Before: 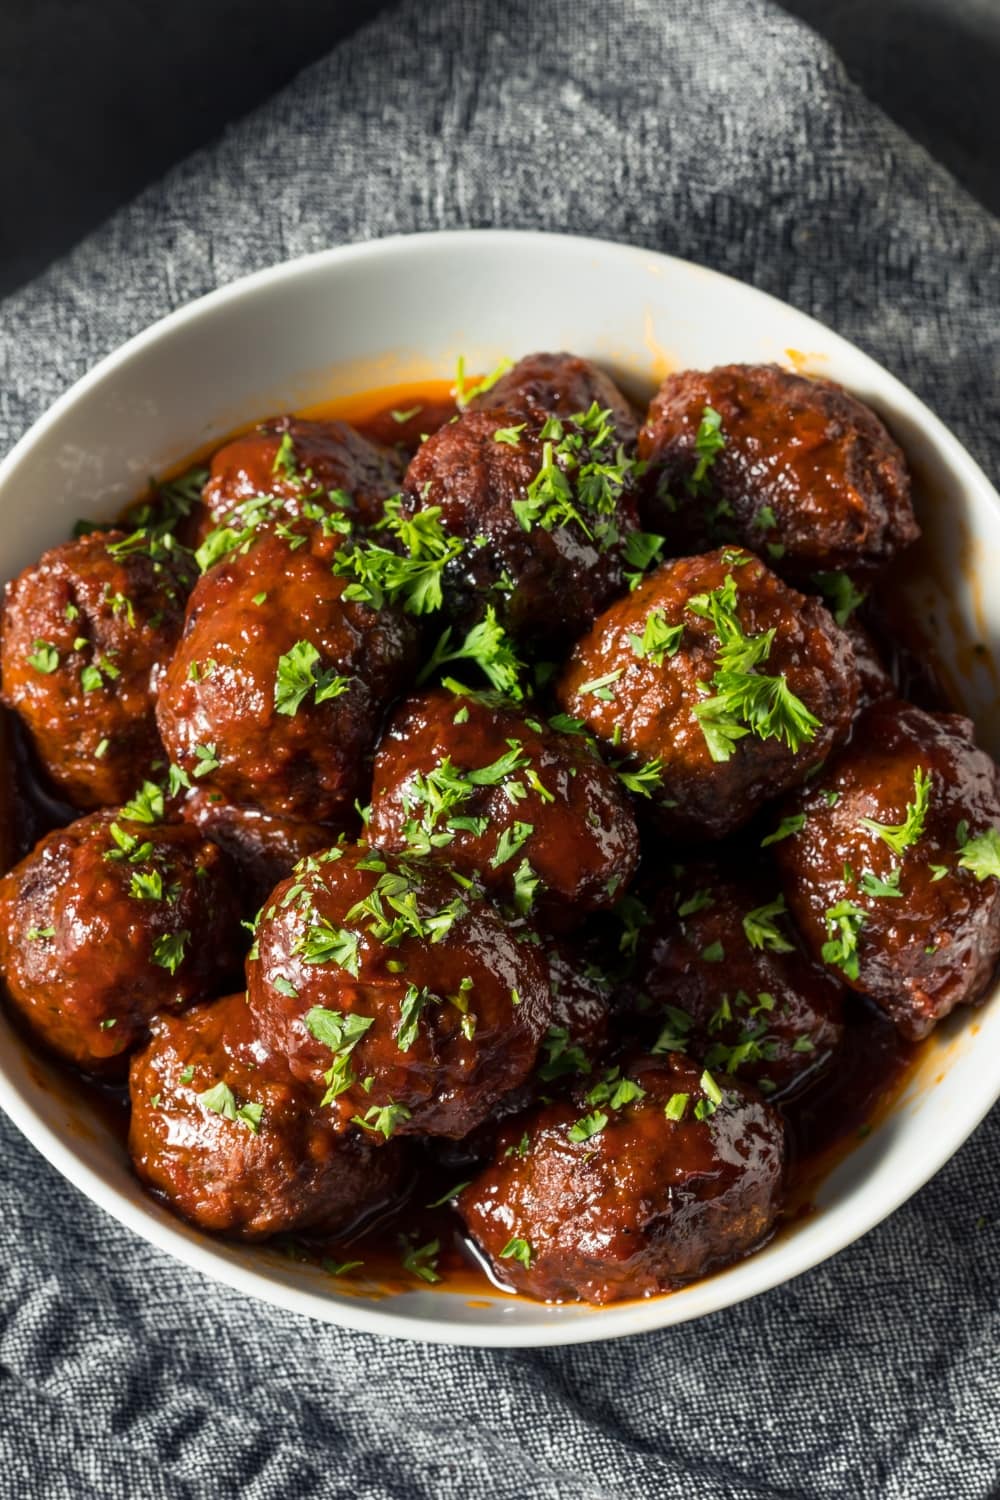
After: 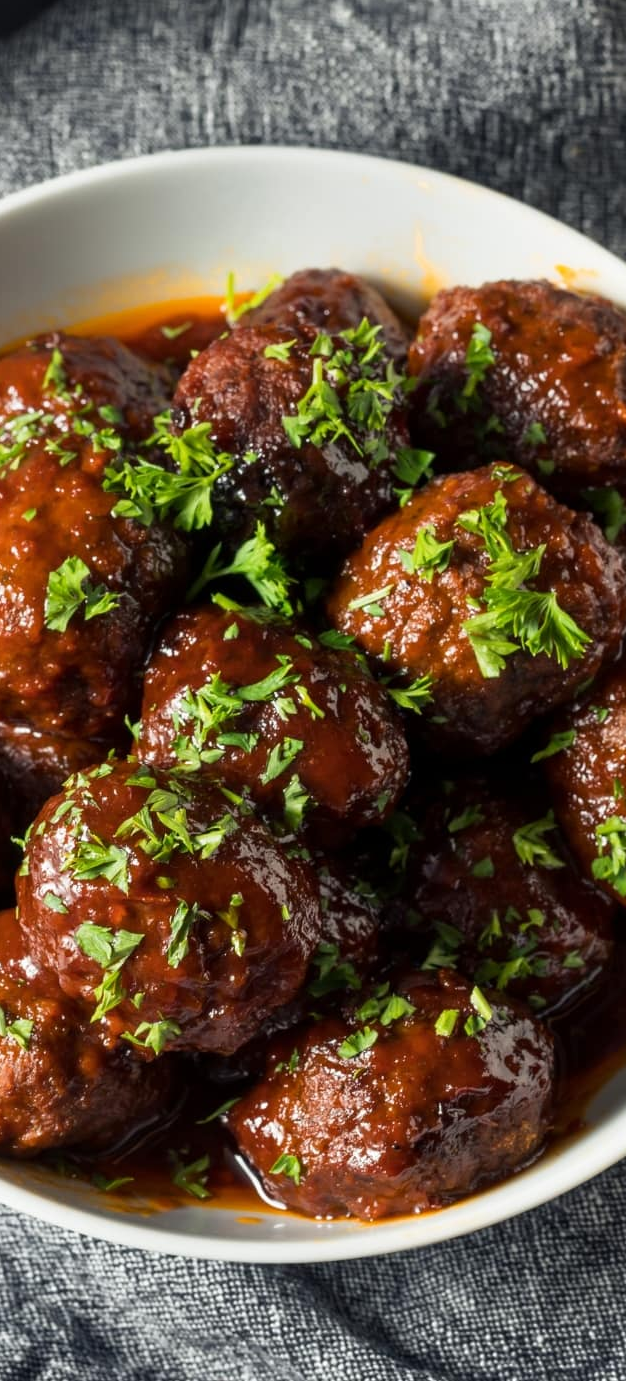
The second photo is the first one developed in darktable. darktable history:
crop and rotate: left 23.052%, top 5.647%, right 14.299%, bottom 2.251%
